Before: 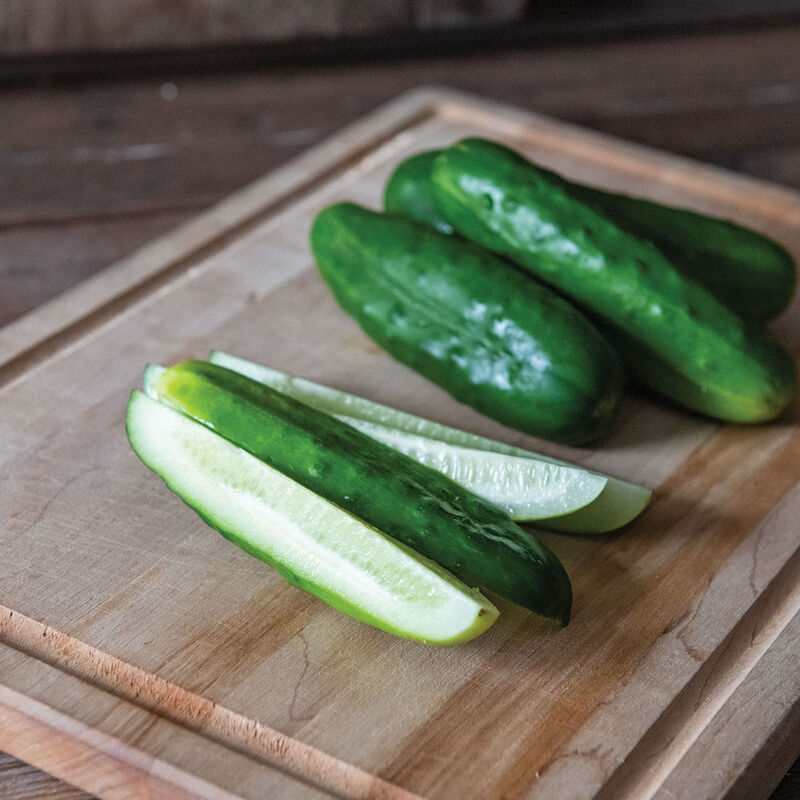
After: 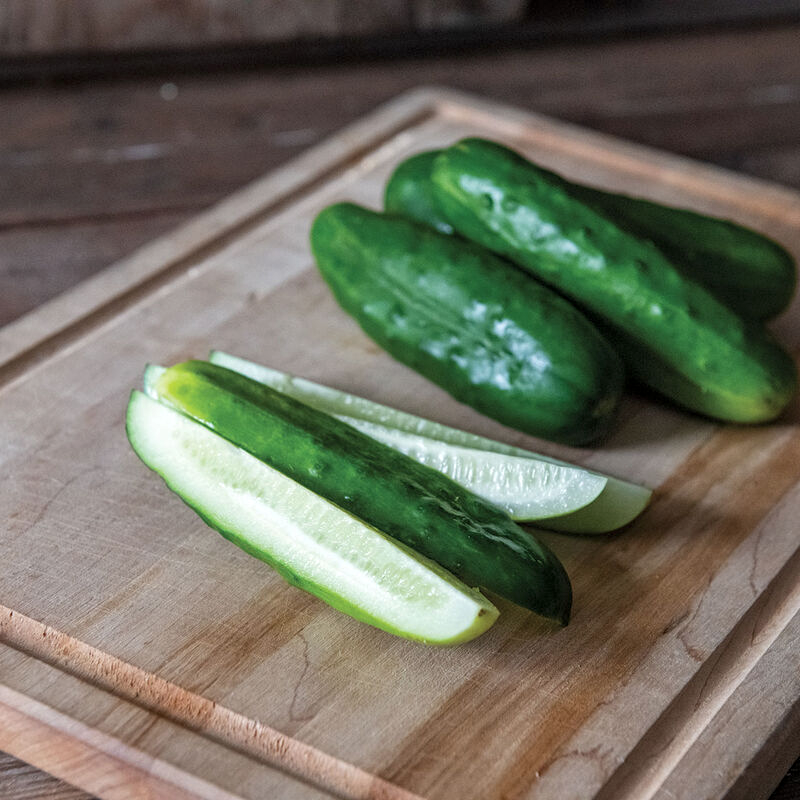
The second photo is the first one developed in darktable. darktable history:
white balance: emerald 1
local contrast: highlights 100%, shadows 100%, detail 120%, midtone range 0.2
contrast brightness saturation: saturation -0.04
